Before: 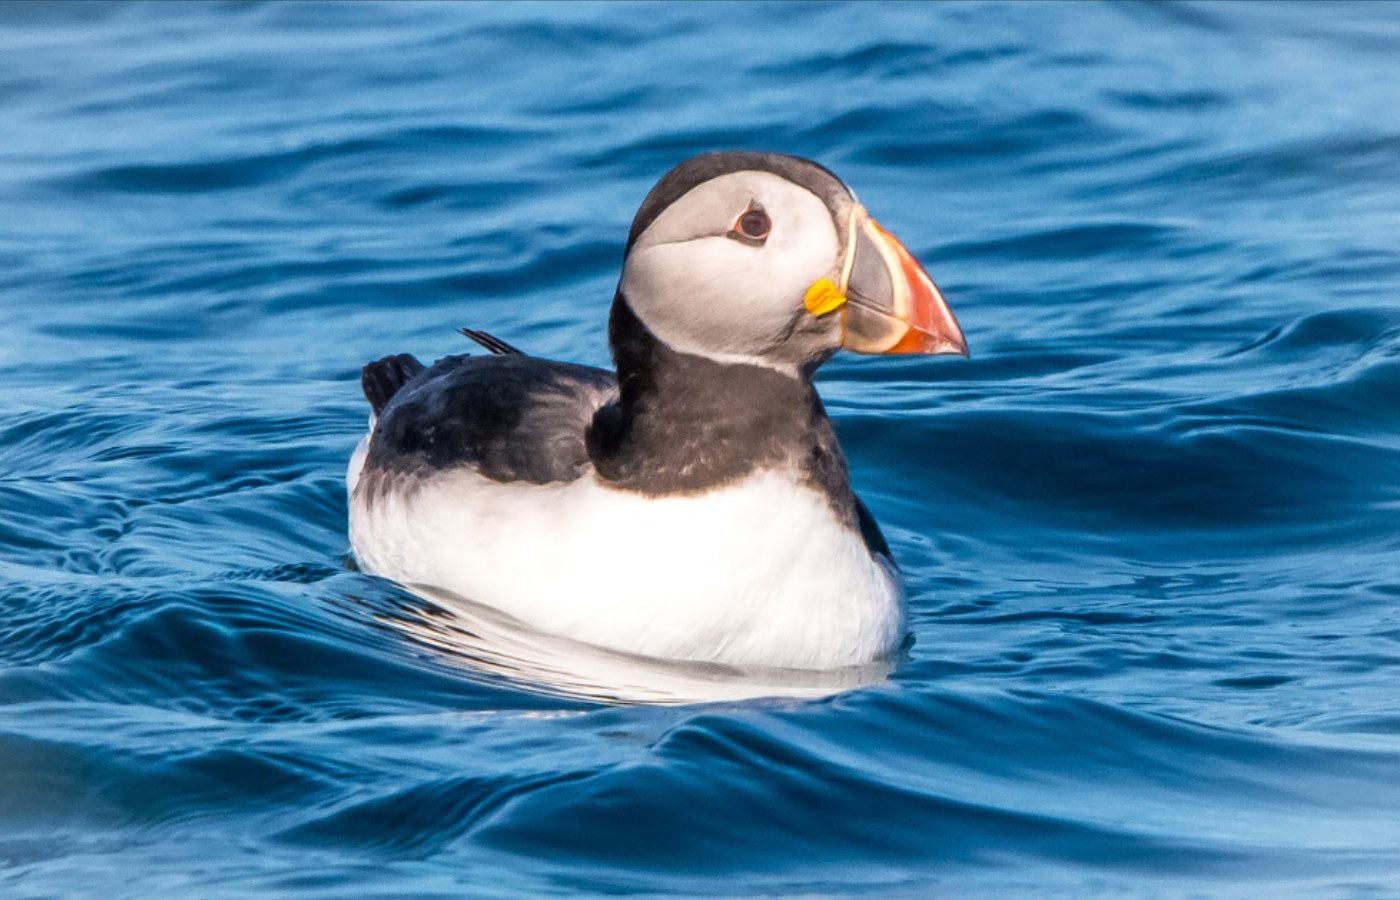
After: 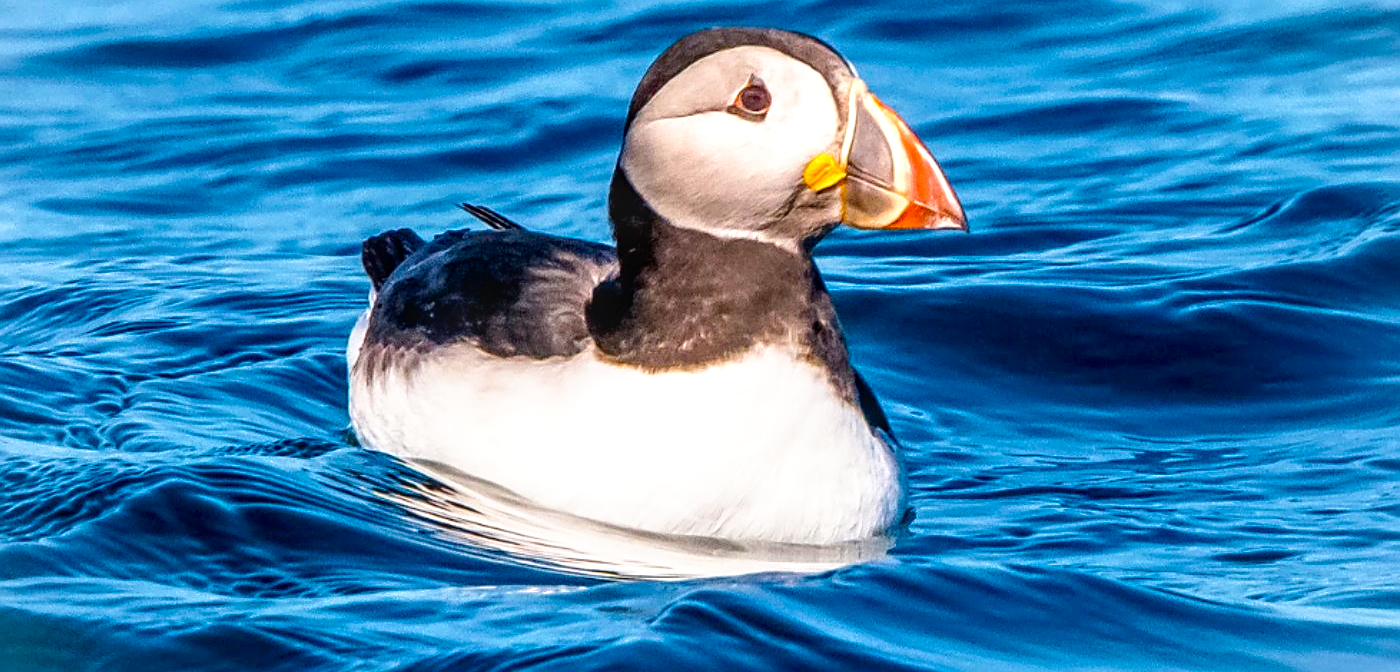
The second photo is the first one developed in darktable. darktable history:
crop: top 13.93%, bottom 11.382%
sharpen: amount 0.595
contrast brightness saturation: contrast 0.03, brightness -0.038
velvia: strength 32.16%, mid-tones bias 0.202
haze removal: strength 0.019, distance 0.252, adaptive false
tone curve: curves: ch0 [(0, 0) (0.003, 0.022) (0.011, 0.025) (0.025, 0.025) (0.044, 0.029) (0.069, 0.042) (0.1, 0.068) (0.136, 0.118) (0.177, 0.176) (0.224, 0.233) (0.277, 0.299) (0.335, 0.371) (0.399, 0.448) (0.468, 0.526) (0.543, 0.605) (0.623, 0.684) (0.709, 0.775) (0.801, 0.869) (0.898, 0.957) (1, 1)], preserve colors none
local contrast: detail 130%
